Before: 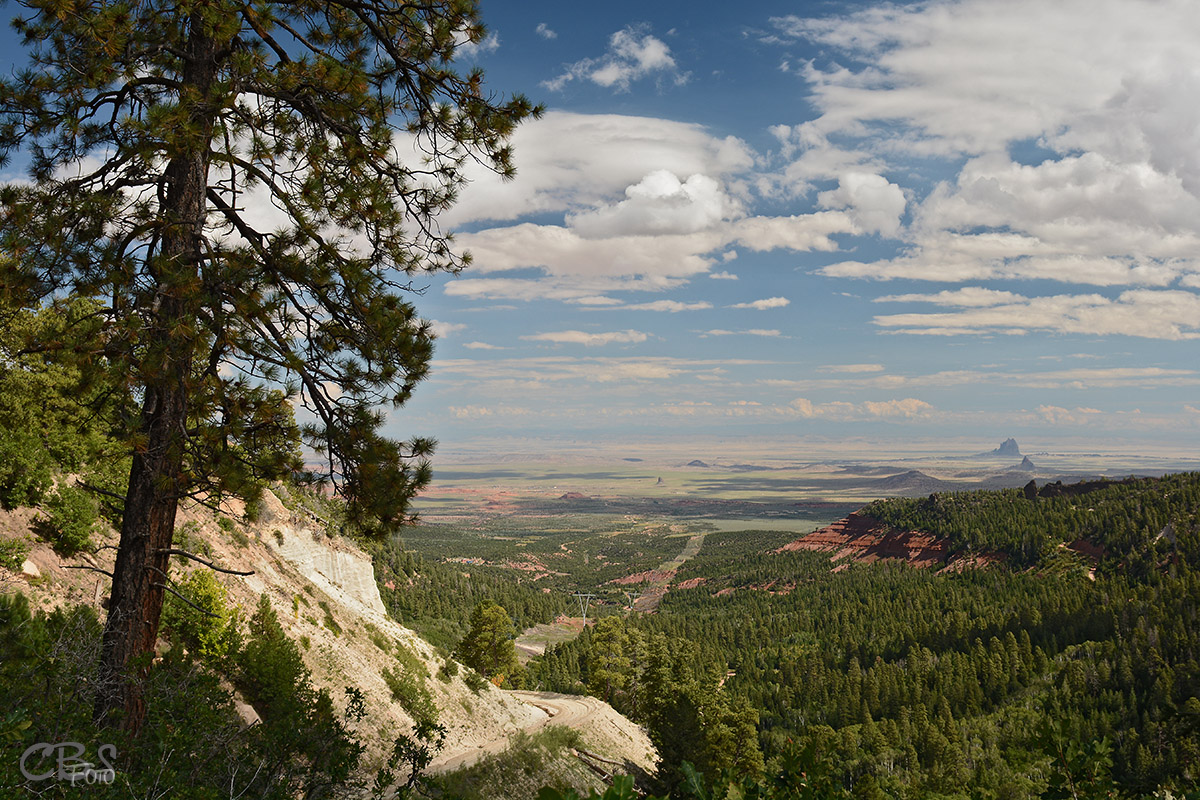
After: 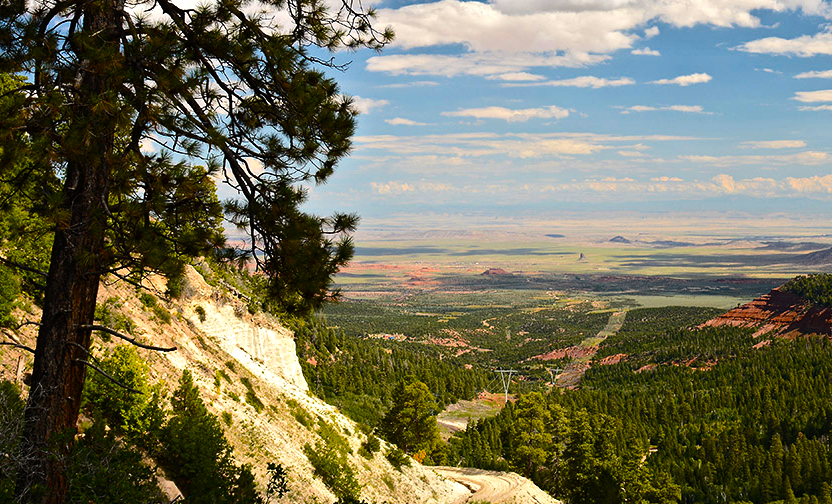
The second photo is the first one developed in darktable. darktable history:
color balance rgb: linear chroma grading › global chroma 33.416%, perceptual saturation grading › global saturation 9.66%, perceptual brilliance grading › highlights 17.212%, perceptual brilliance grading › mid-tones 30.74%, perceptual brilliance grading › shadows -31.82%, global vibrance 6.349%, contrast 12.597%, saturation formula JzAzBz (2021)
crop: left 6.546%, top 28.035%, right 24.11%, bottom 8.963%
